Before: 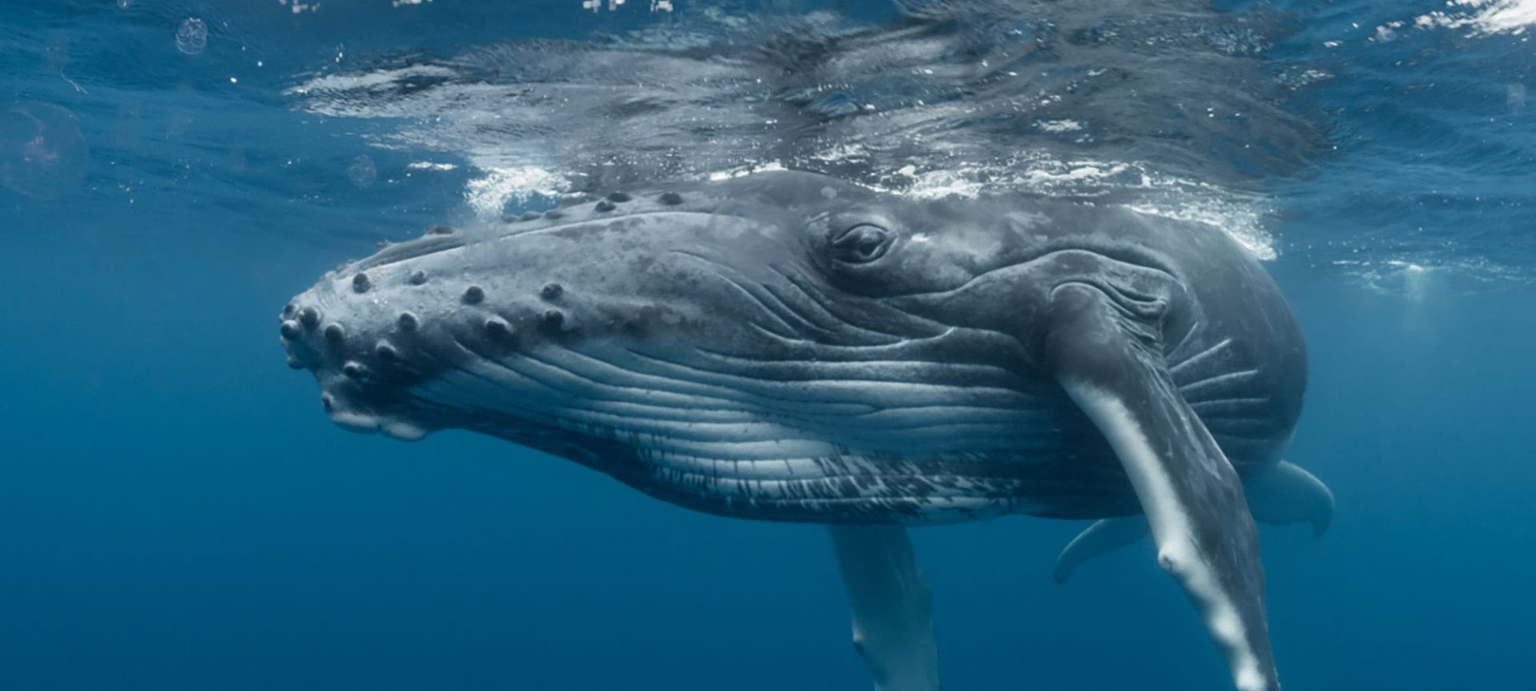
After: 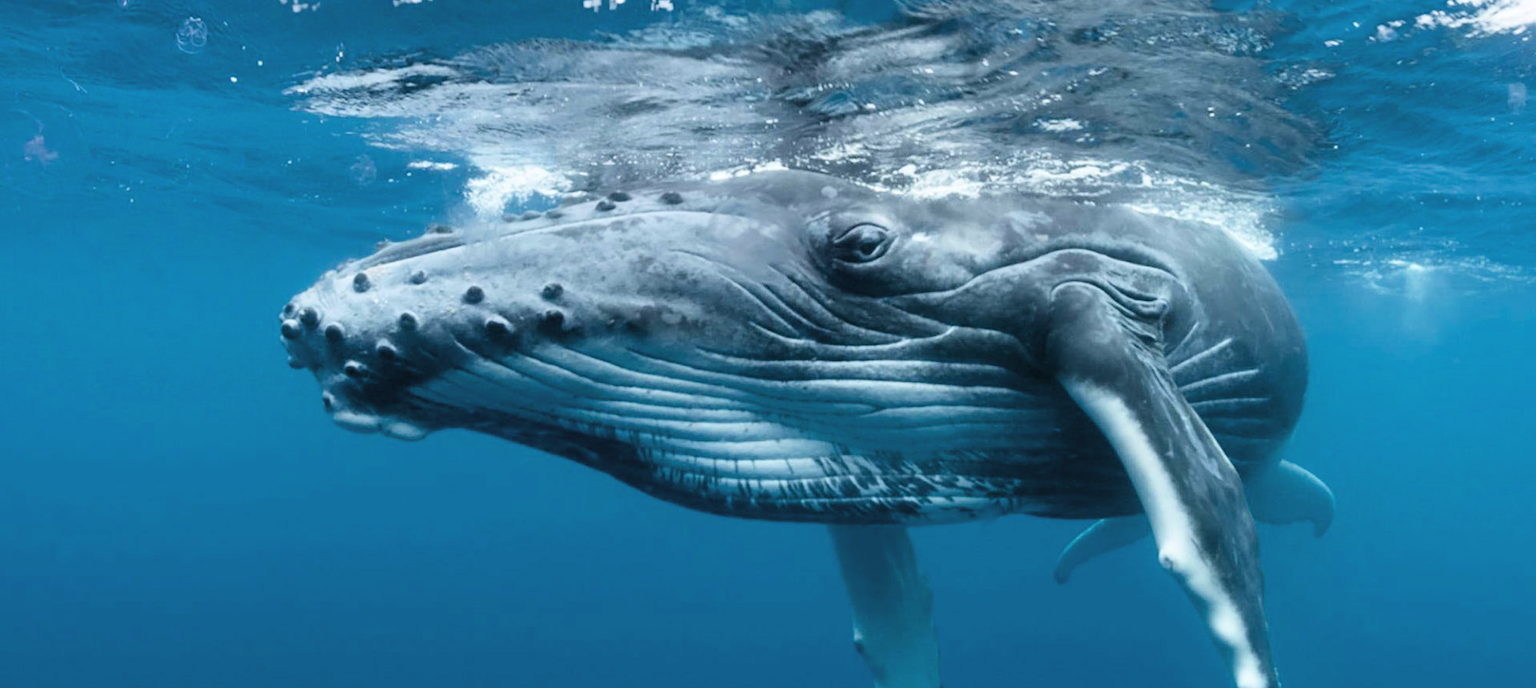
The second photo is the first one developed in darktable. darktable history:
levels: black 0.045%, levels [0.029, 0.545, 0.971]
crop: top 0.222%, bottom 0.132%
filmic rgb: black relative exposure -7.49 EV, white relative exposure 5 EV, hardness 3.34, contrast 1.298, color science v6 (2022), iterations of high-quality reconstruction 0
exposure: exposure 1 EV, compensate exposure bias true, compensate highlight preservation false
color balance rgb: linear chroma grading › global chroma 15.053%, perceptual saturation grading › global saturation 20%, perceptual saturation grading › highlights -25.65%, perceptual saturation grading › shadows 25.502%
